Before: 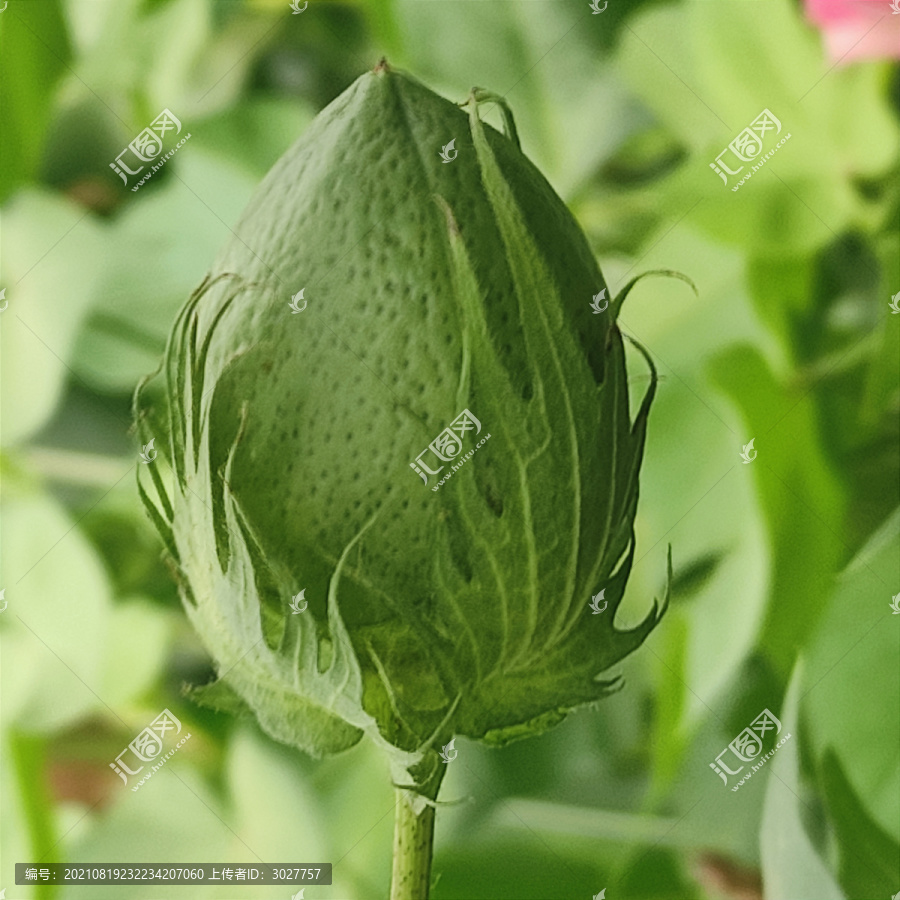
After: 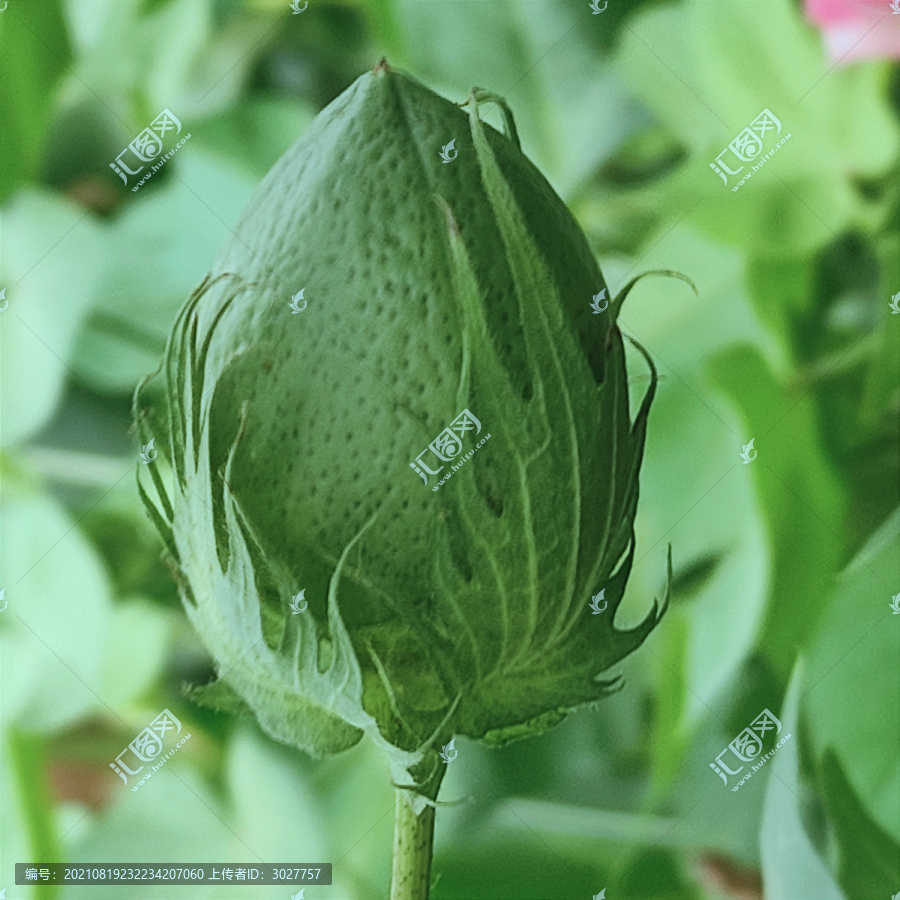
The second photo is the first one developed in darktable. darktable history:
color correction: highlights a* -10.54, highlights b* -19.46
